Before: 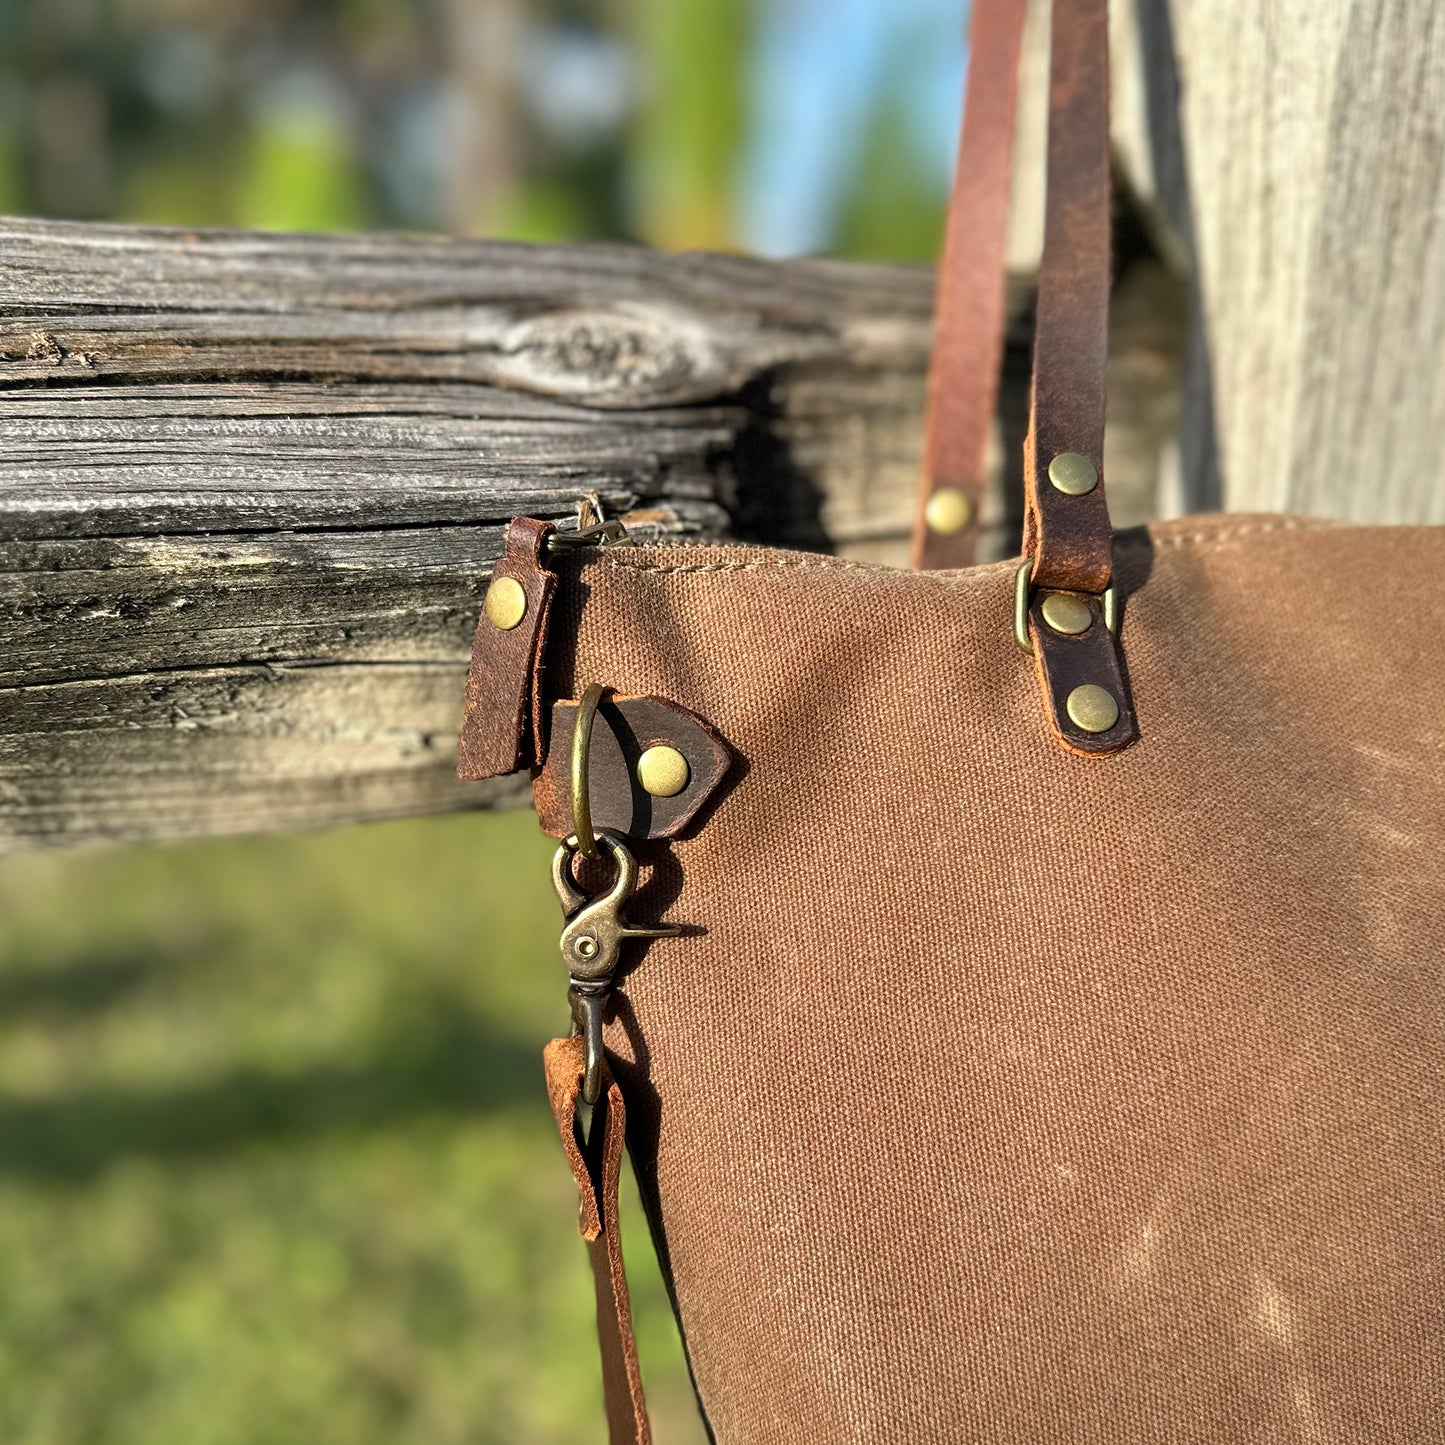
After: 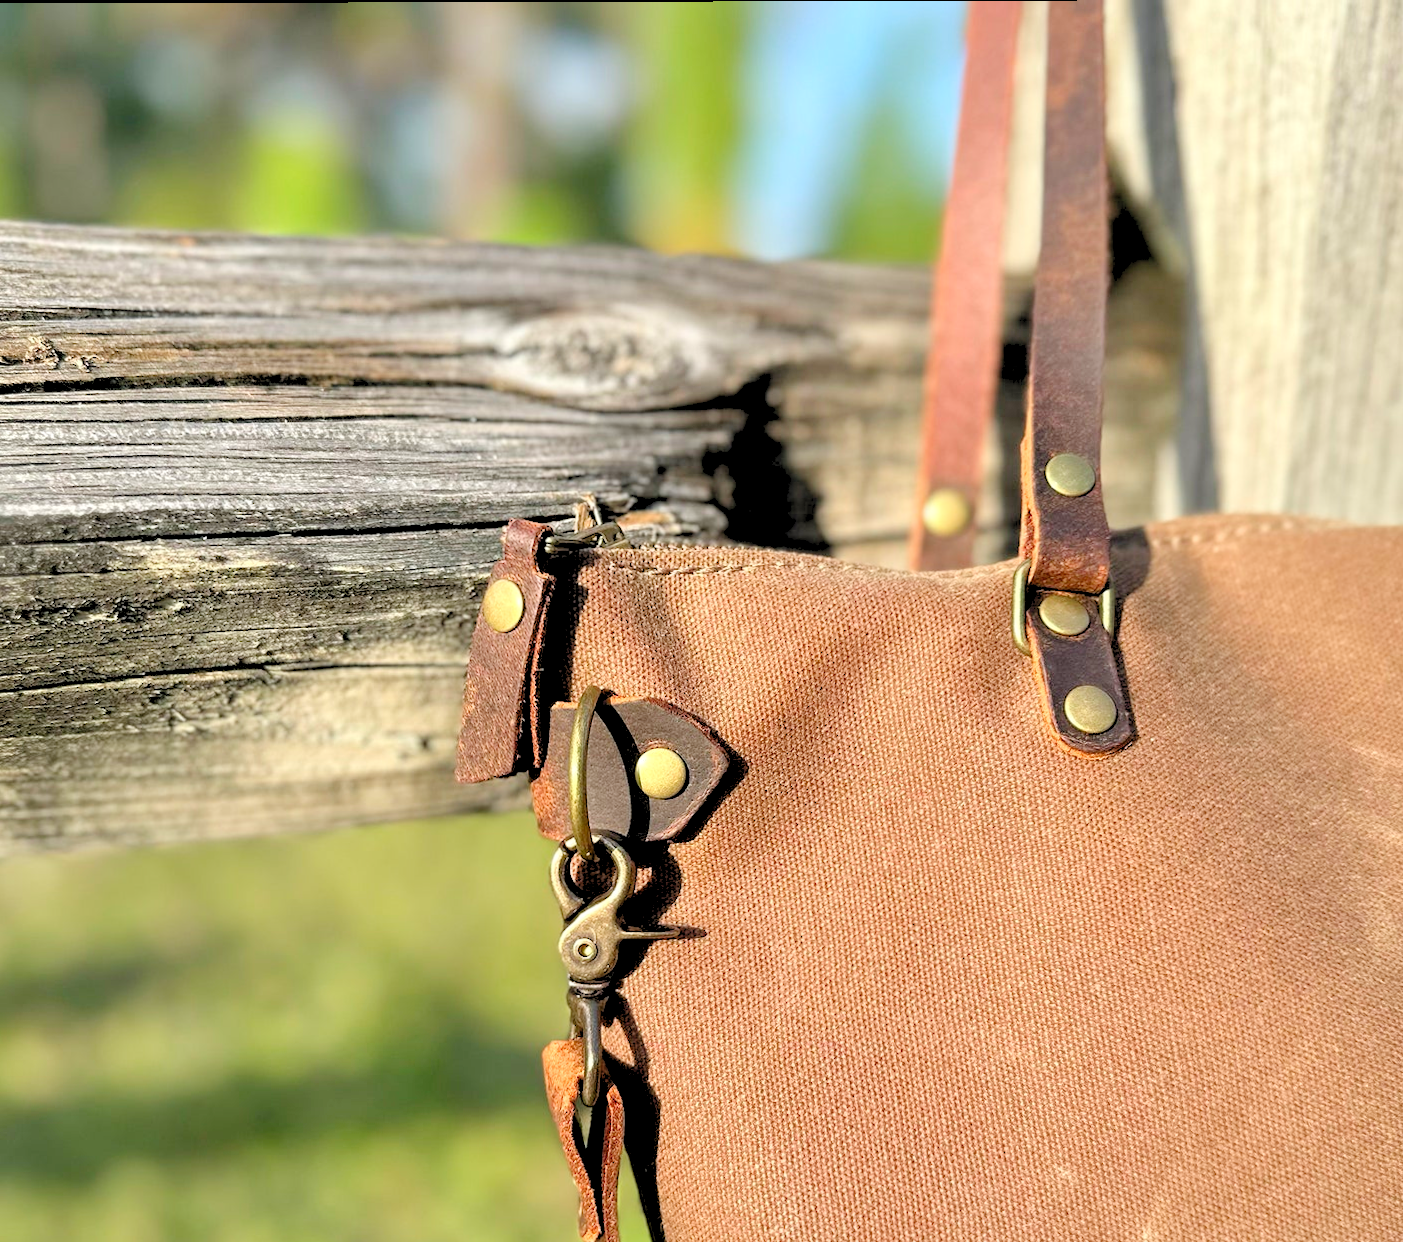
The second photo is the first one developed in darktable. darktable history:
levels: black 8.5%, levels [0.072, 0.414, 0.976]
crop and rotate: angle 0.157°, left 0.282%, right 2.828%, bottom 14.24%
